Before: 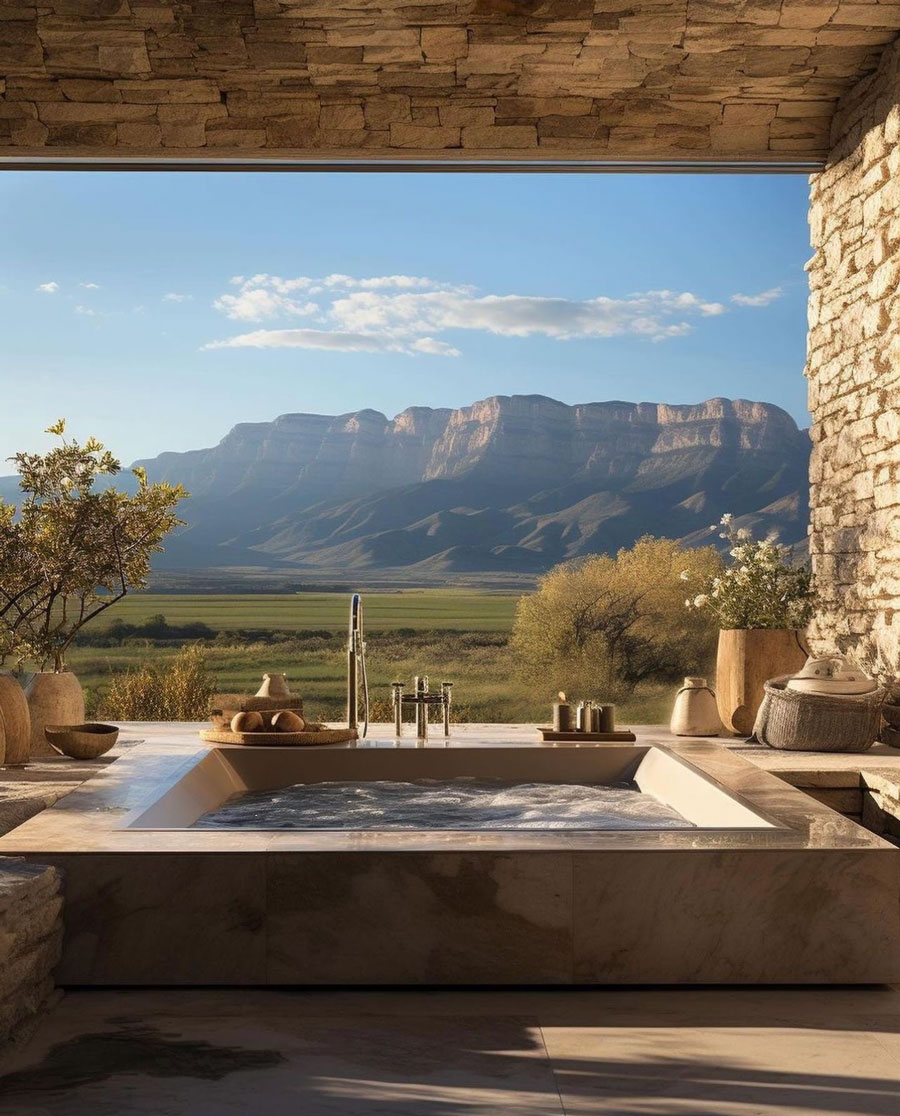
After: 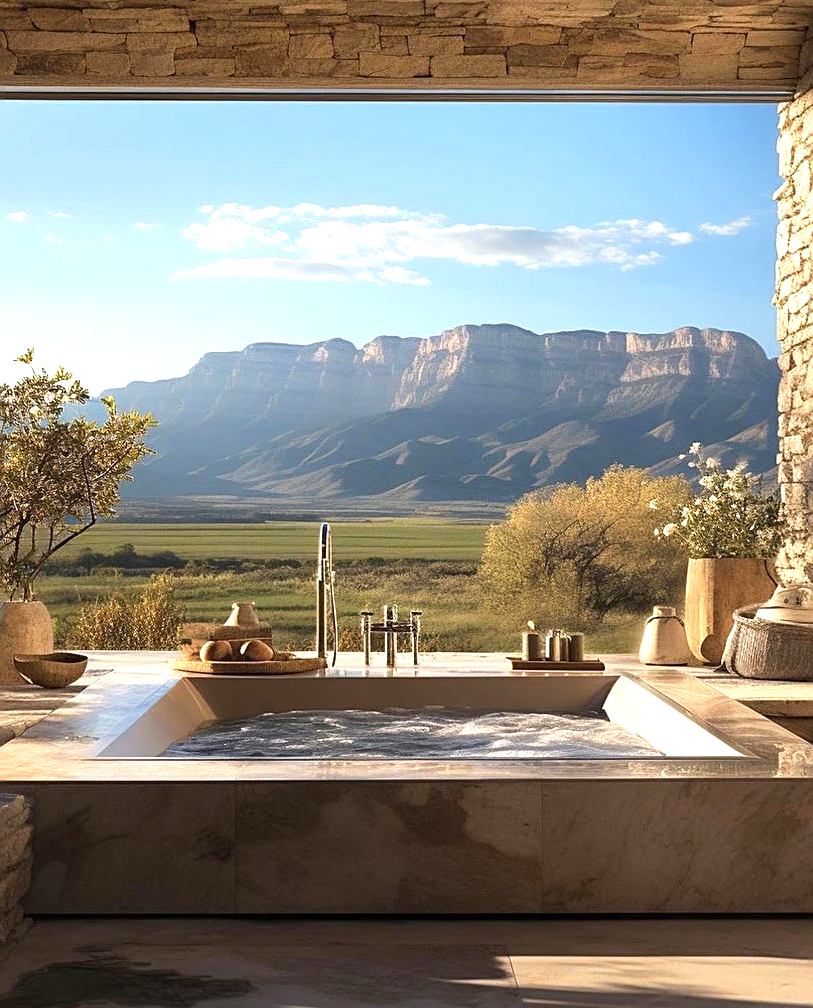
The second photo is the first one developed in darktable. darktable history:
crop: left 3.554%, top 6.407%, right 6.081%, bottom 3.237%
exposure: black level correction 0, exposure 0.703 EV, compensate exposure bias true, compensate highlight preservation false
sharpen: on, module defaults
